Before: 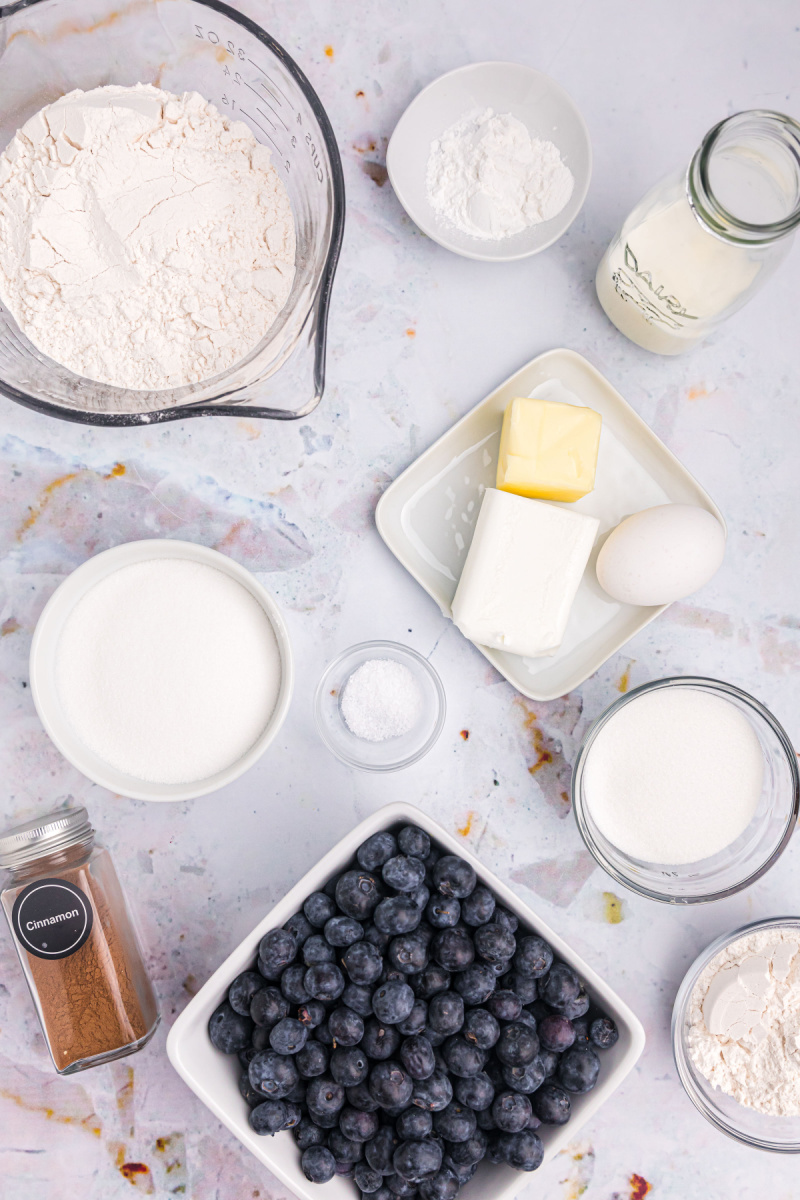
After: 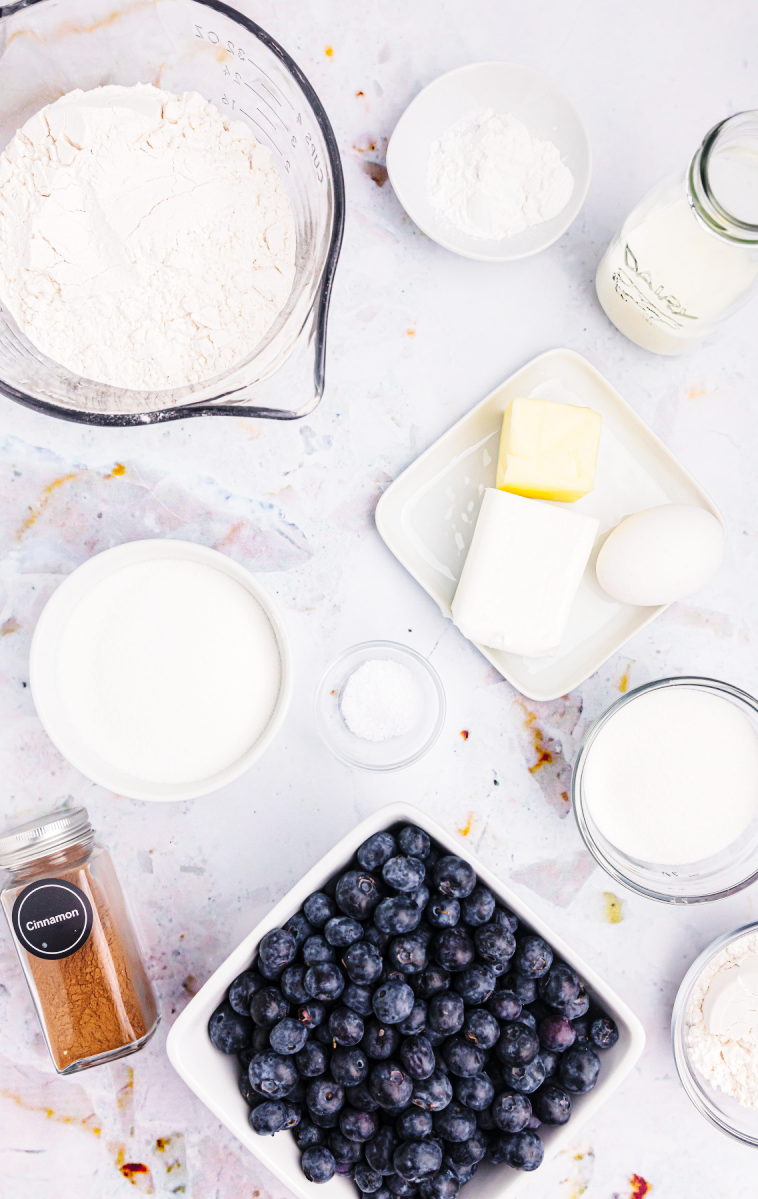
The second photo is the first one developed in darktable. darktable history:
base curve: curves: ch0 [(0, 0) (0.036, 0.025) (0.121, 0.166) (0.206, 0.329) (0.605, 0.79) (1, 1)], preserve colors none
crop and rotate: right 5.167%
